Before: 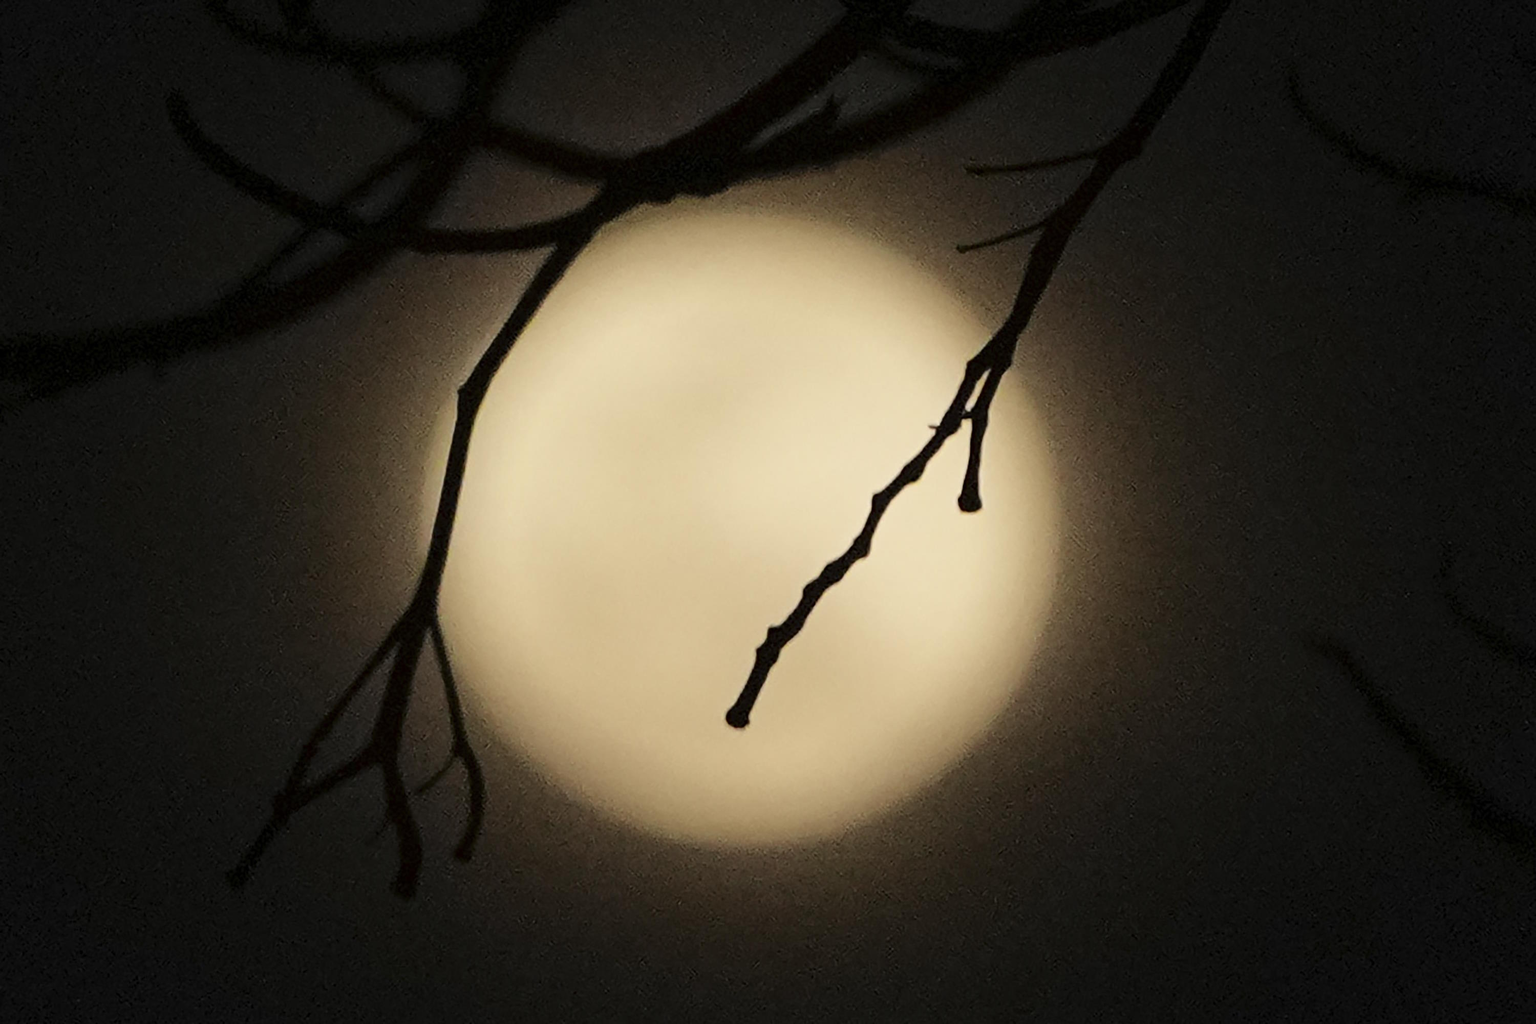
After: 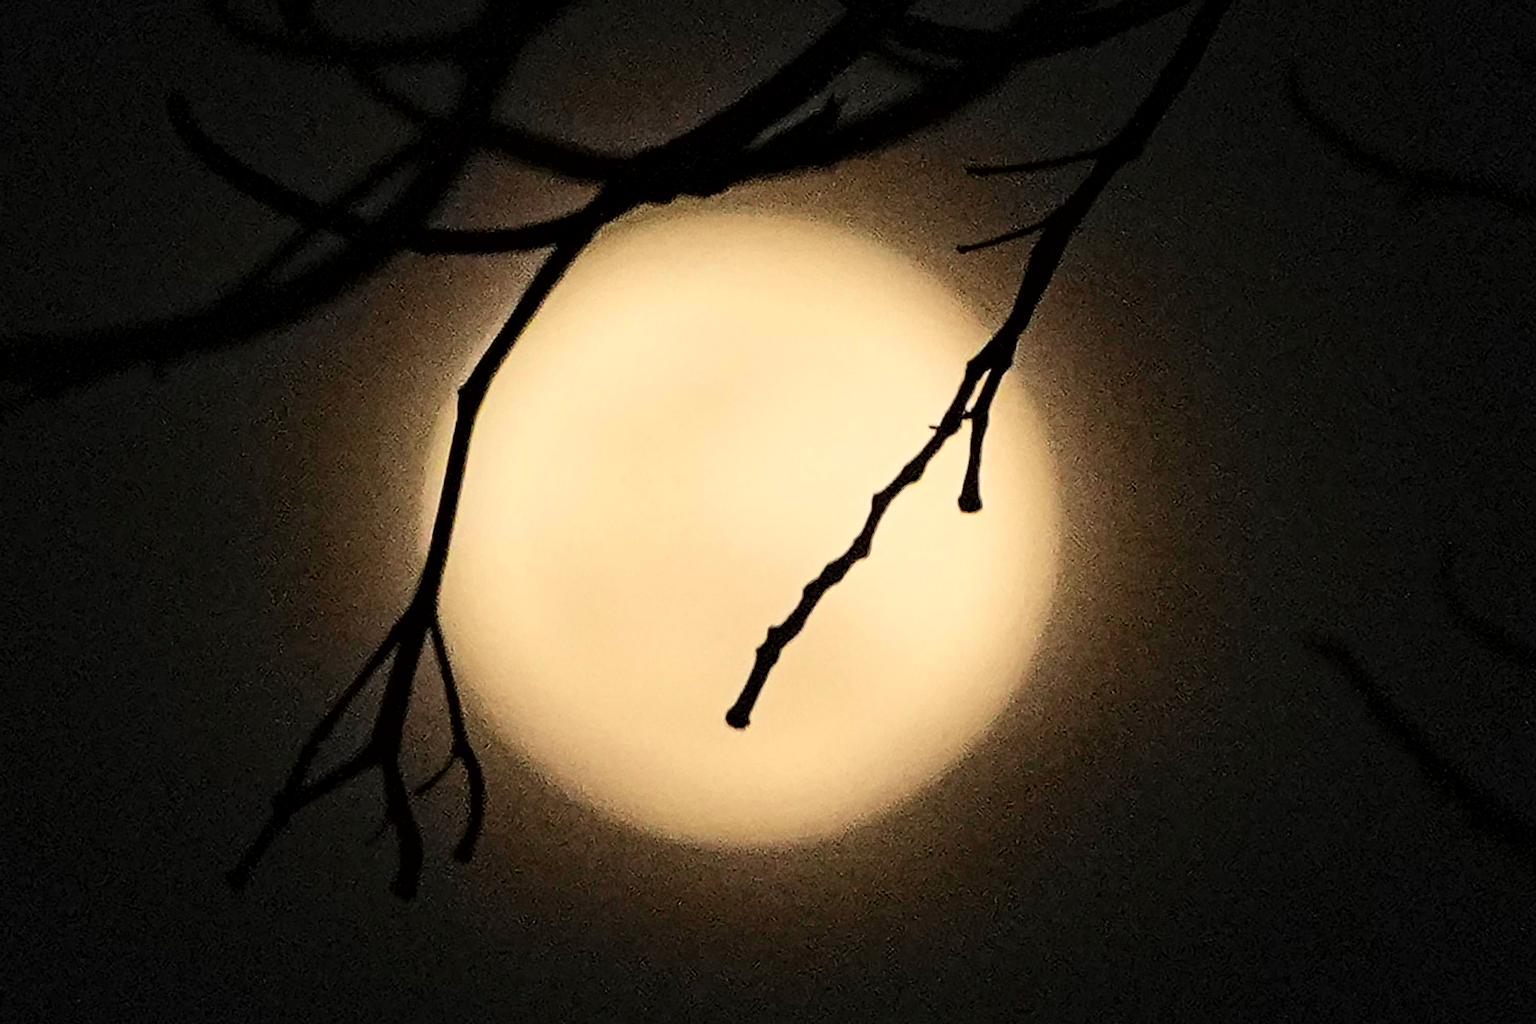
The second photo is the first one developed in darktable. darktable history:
contrast equalizer: y [[0.506, 0.531, 0.562, 0.606, 0.638, 0.669], [0.5 ×6], [0.5 ×6], [0 ×6], [0 ×6]]
contrast brightness saturation: contrast 0.201, brightness 0.161, saturation 0.229
